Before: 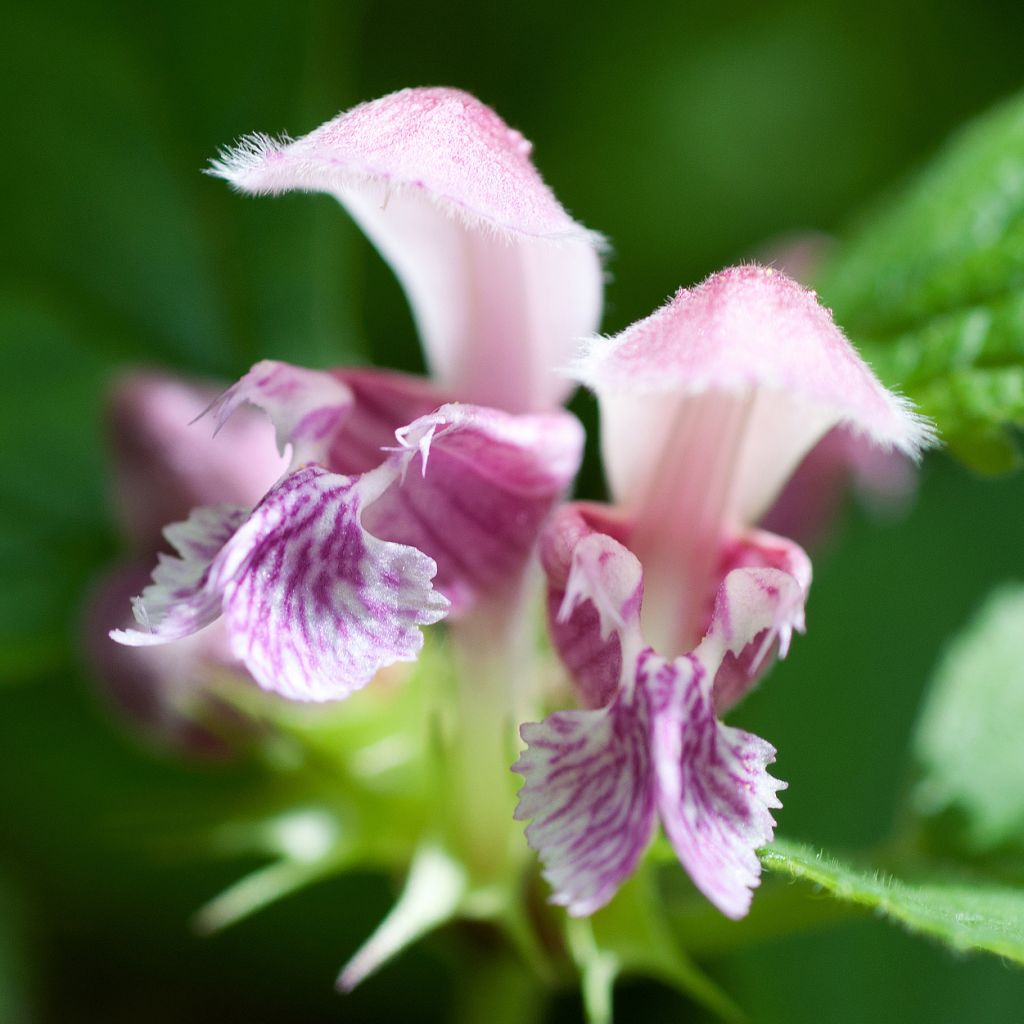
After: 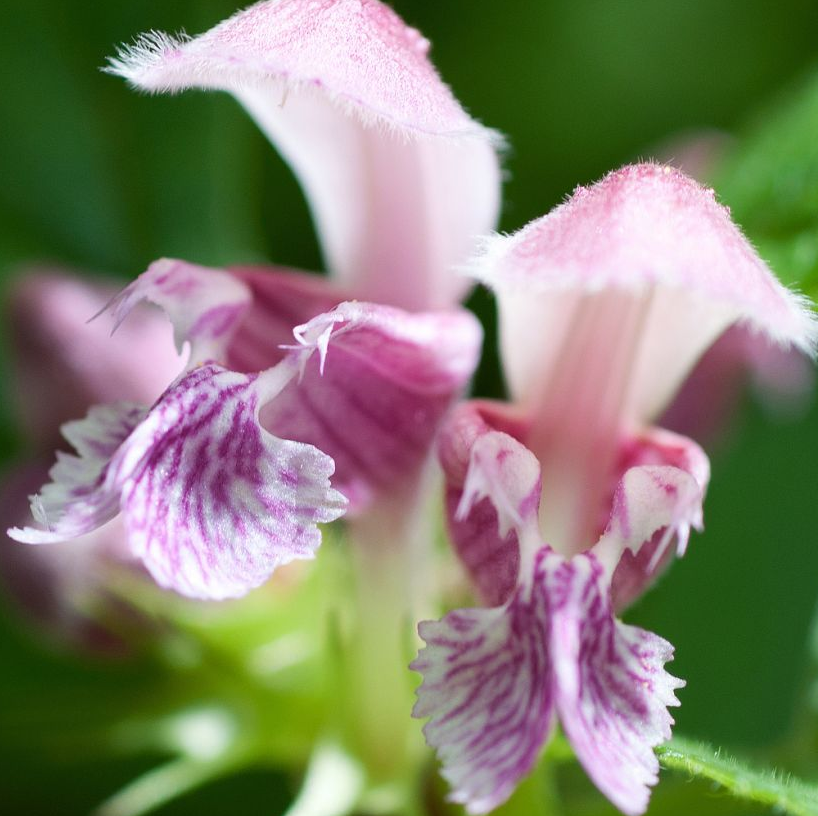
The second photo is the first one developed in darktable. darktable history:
crop and rotate: left 10%, top 10.031%, right 10.021%, bottom 10.203%
